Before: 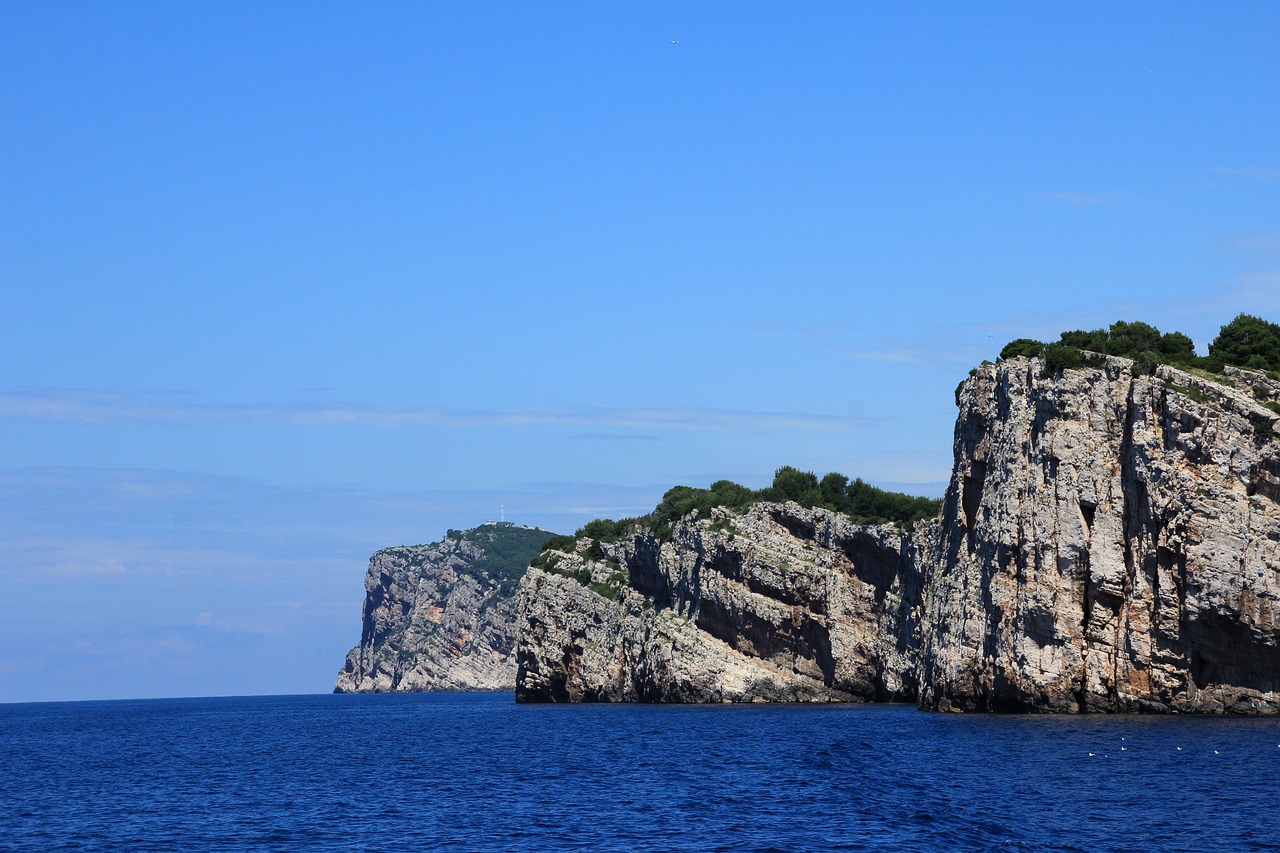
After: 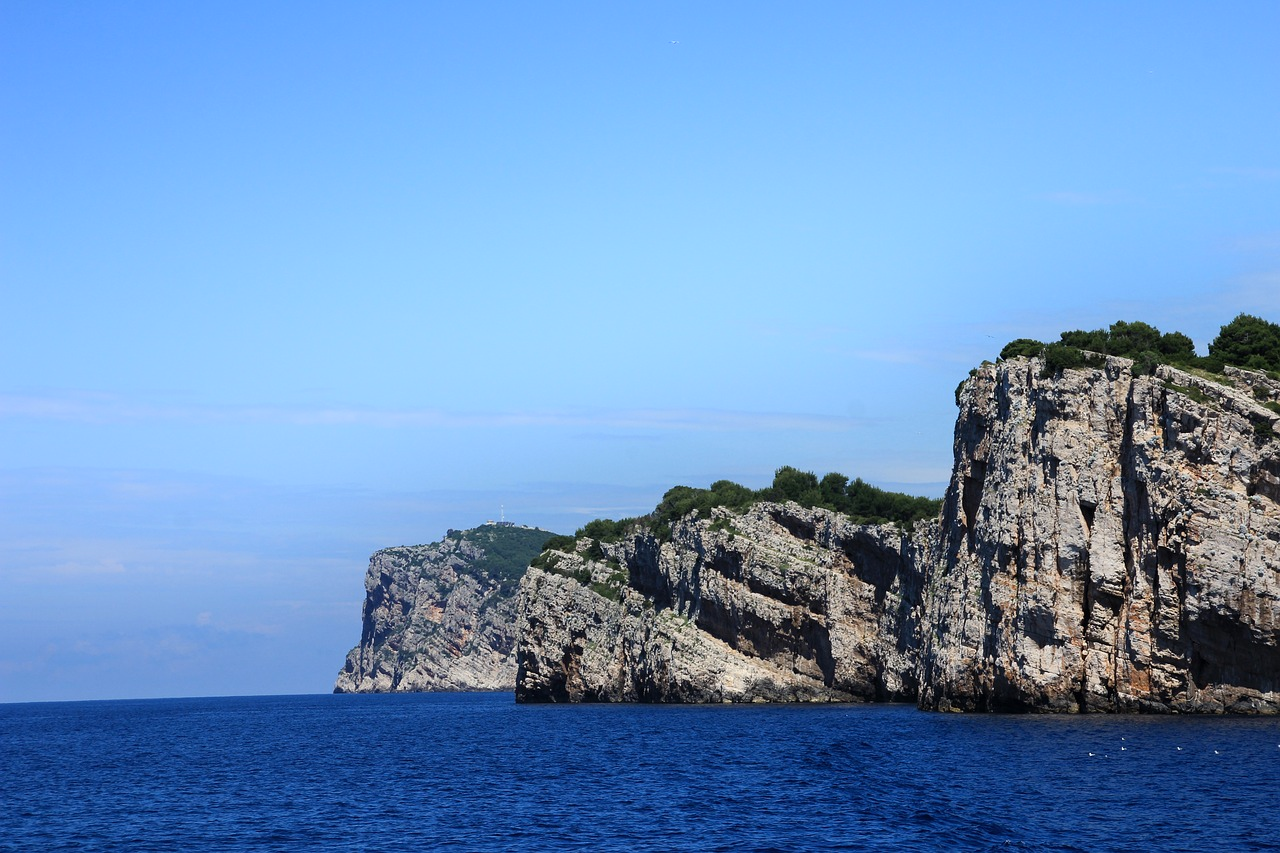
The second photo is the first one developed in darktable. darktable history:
shadows and highlights: shadows -21.33, highlights 99.59, soften with gaussian
